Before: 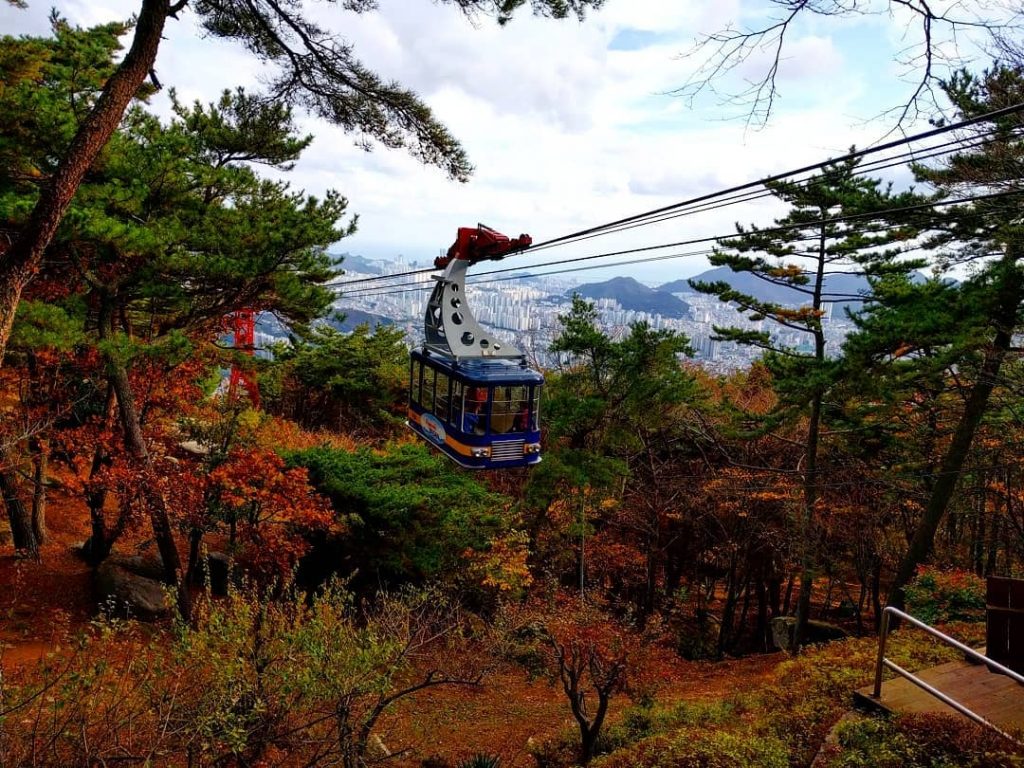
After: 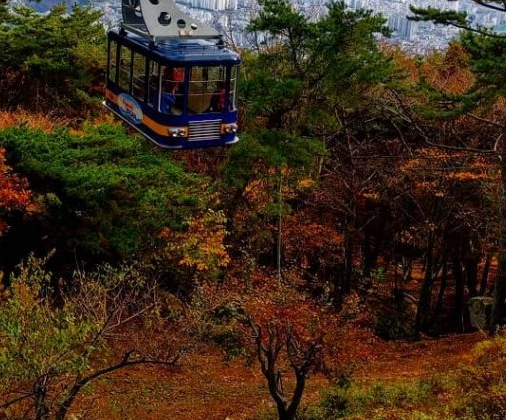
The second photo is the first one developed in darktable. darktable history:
tone equalizer: on, module defaults
crop: left 29.672%, top 41.786%, right 20.851%, bottom 3.487%
